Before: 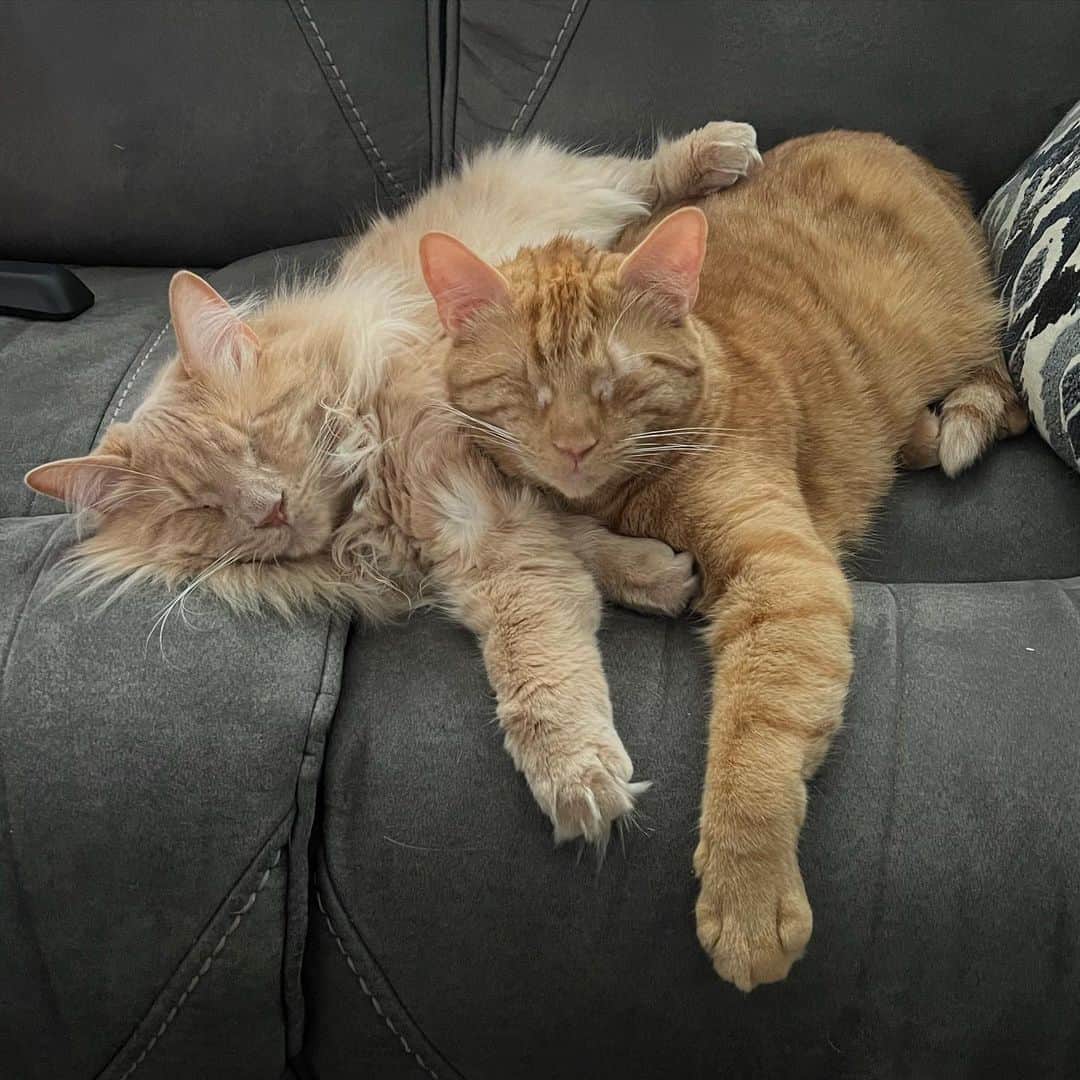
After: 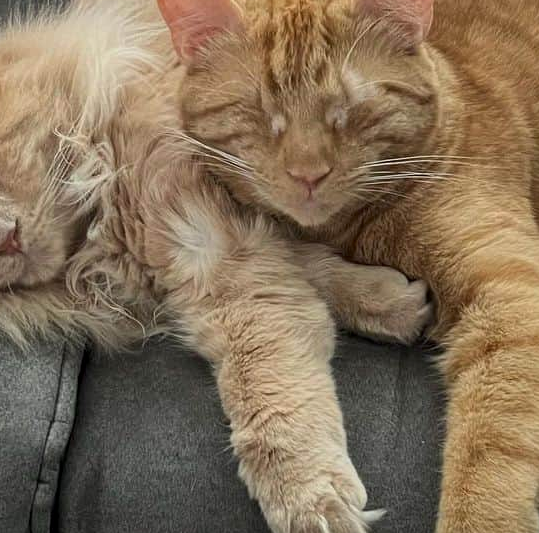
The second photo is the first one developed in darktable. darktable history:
local contrast: mode bilateral grid, contrast 20, coarseness 50, detail 119%, midtone range 0.2
crop: left 24.672%, top 25.264%, right 25.403%, bottom 25.336%
